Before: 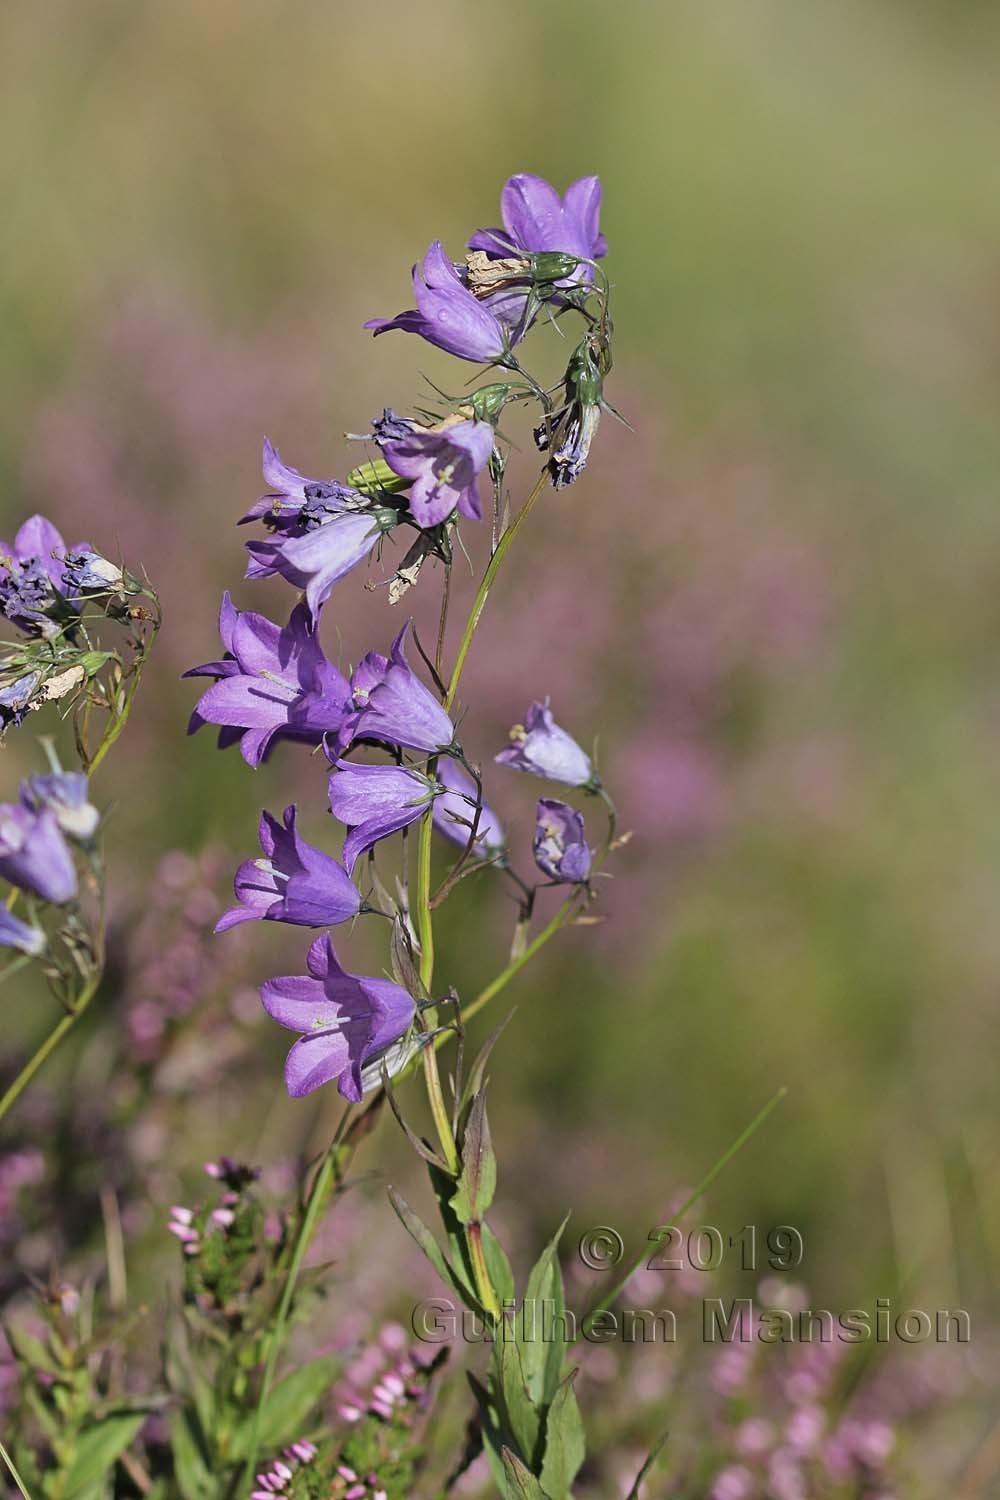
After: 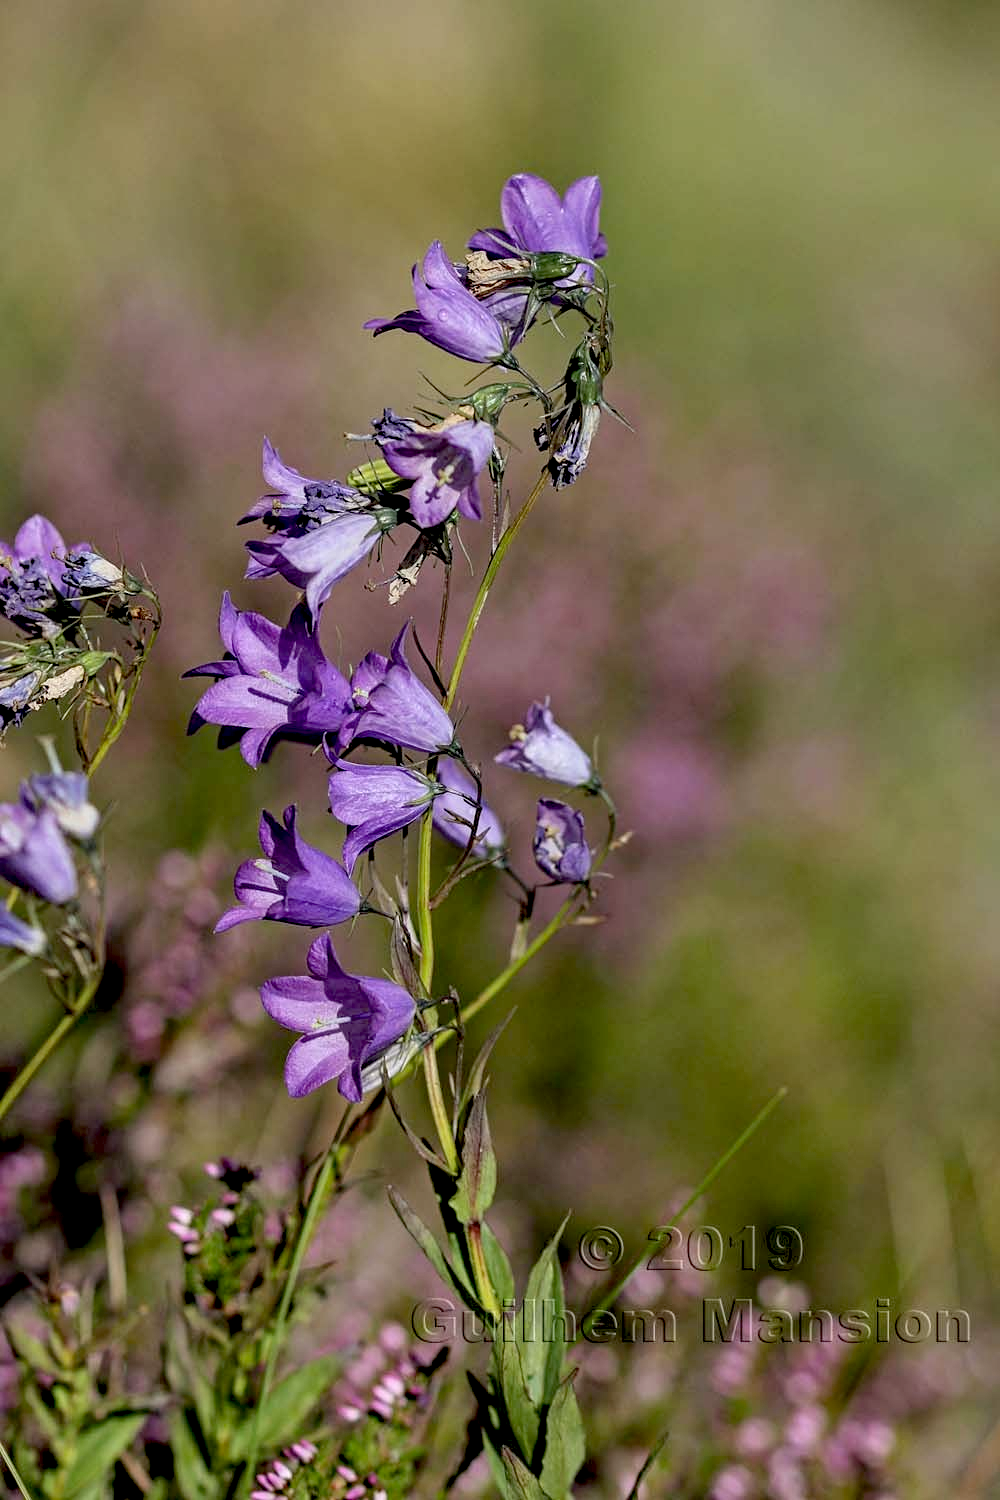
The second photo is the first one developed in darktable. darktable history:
local contrast: detail 130%
exposure: black level correction 0.029, exposure -0.074 EV, compensate highlight preservation false
